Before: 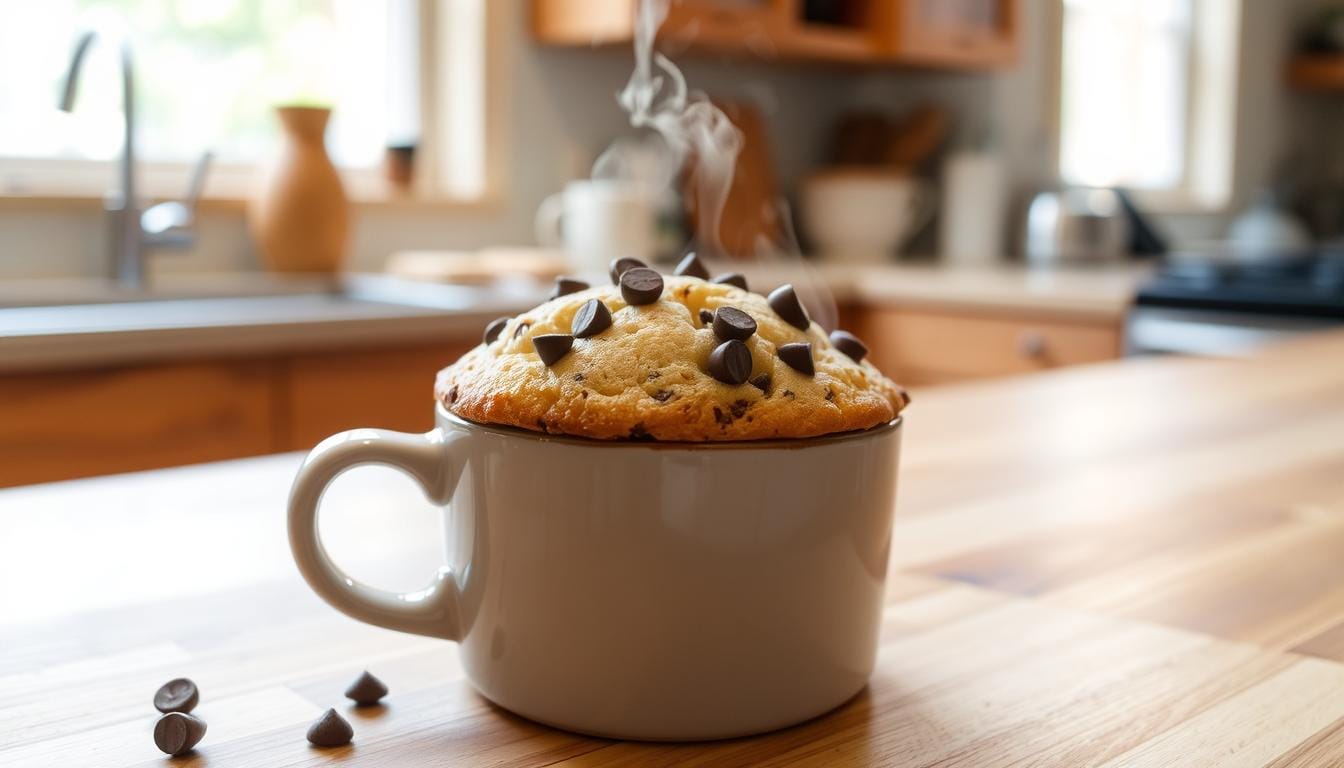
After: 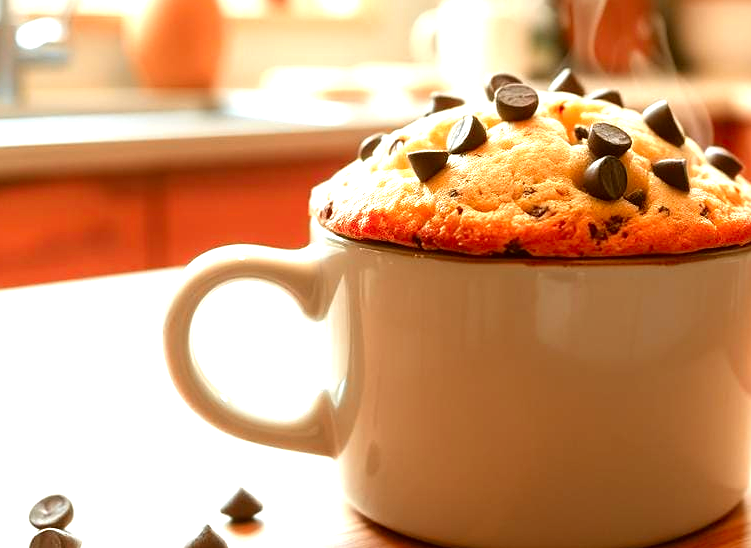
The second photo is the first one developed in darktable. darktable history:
sharpen: amount 0.201
exposure: black level correction 0, exposure 0.701 EV, compensate exposure bias true, compensate highlight preservation false
crop: left 9.303%, top 23.959%, right 34.807%, bottom 4.641%
color zones: curves: ch1 [(0.263, 0.53) (0.376, 0.287) (0.487, 0.512) (0.748, 0.547) (1, 0.513)]; ch2 [(0.262, 0.45) (0.751, 0.477)]
color correction: highlights a* -1.7, highlights b* 10.12, shadows a* 0.874, shadows b* 18.9
tone equalizer: -8 EV -0.437 EV, -7 EV -0.401 EV, -6 EV -0.3 EV, -5 EV -0.232 EV, -3 EV 0.23 EV, -2 EV 0.321 EV, -1 EV 0.39 EV, +0 EV 0.425 EV
